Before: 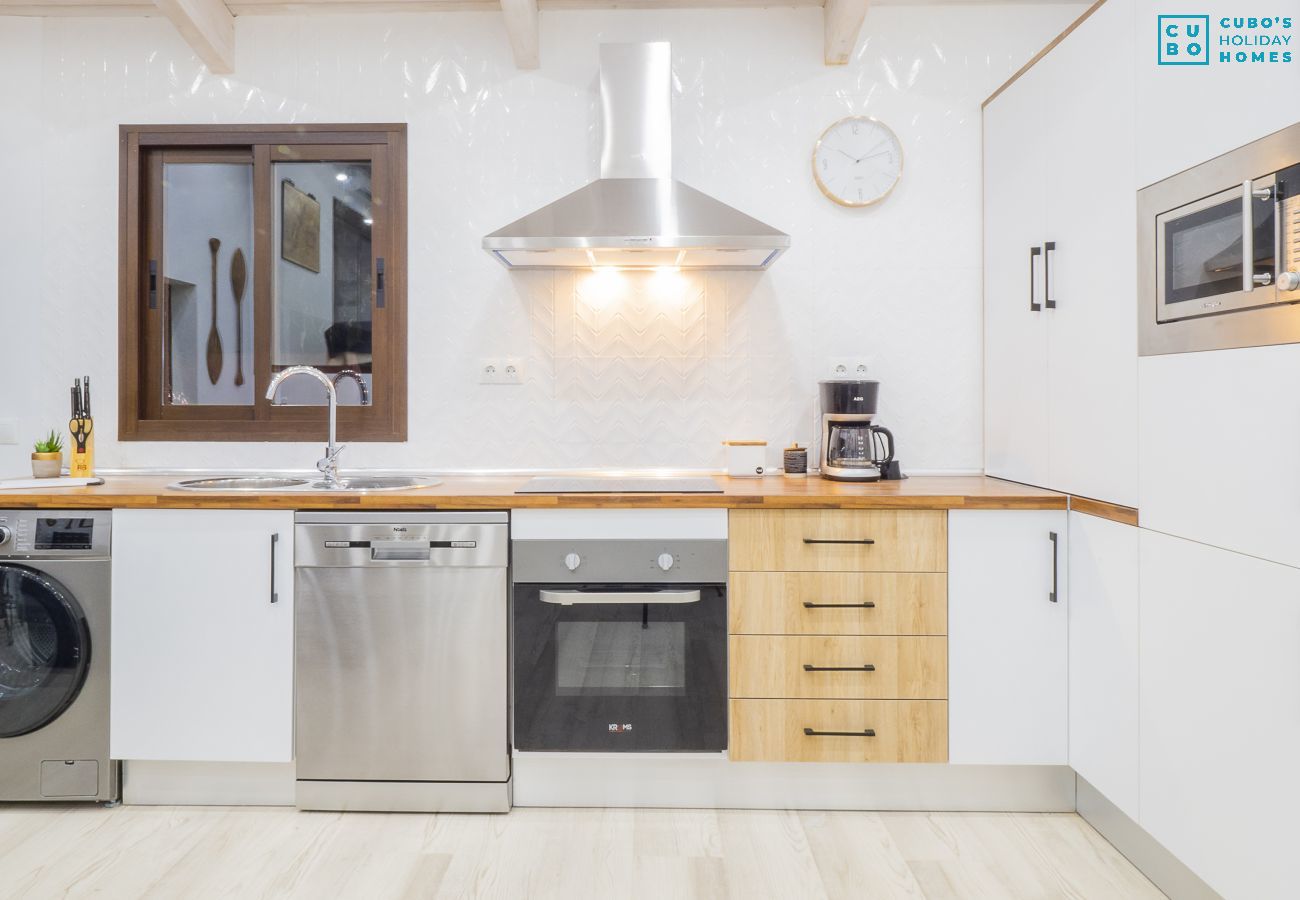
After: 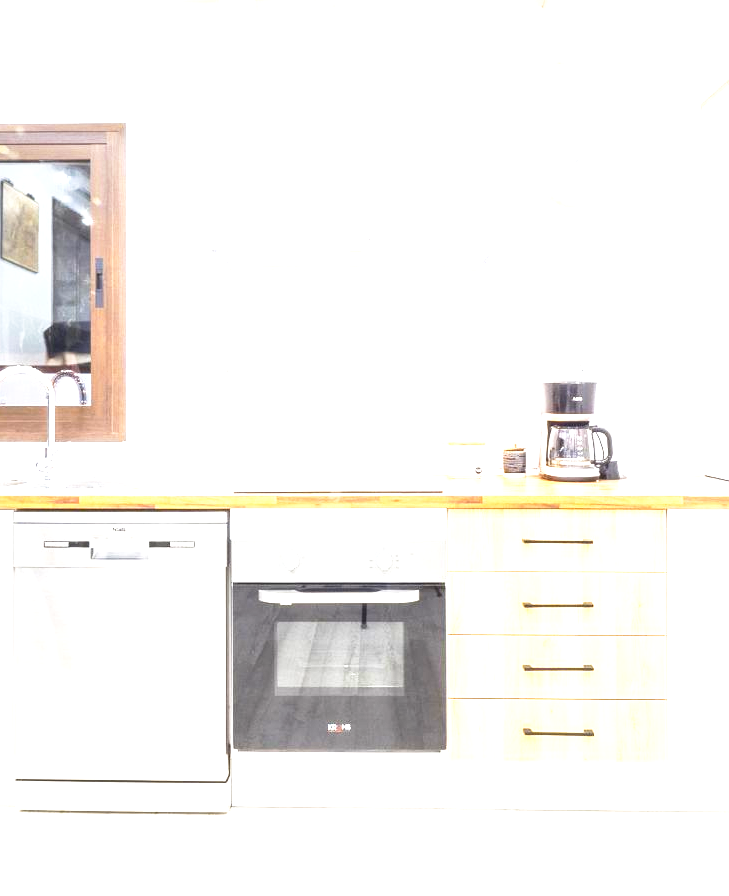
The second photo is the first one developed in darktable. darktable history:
tone curve: curves: ch0 [(0, 0) (0.003, 0.003) (0.011, 0.012) (0.025, 0.027) (0.044, 0.048) (0.069, 0.075) (0.1, 0.108) (0.136, 0.147) (0.177, 0.192) (0.224, 0.243) (0.277, 0.3) (0.335, 0.363) (0.399, 0.433) (0.468, 0.508) (0.543, 0.589) (0.623, 0.676) (0.709, 0.769) (0.801, 0.868) (0.898, 0.949) (1, 1)], preserve colors none
crop: left 21.674%, right 22.086%
exposure: black level correction 0, exposure 1.7 EV, compensate exposure bias true, compensate highlight preservation false
local contrast: highlights 100%, shadows 100%, detail 120%, midtone range 0.2
